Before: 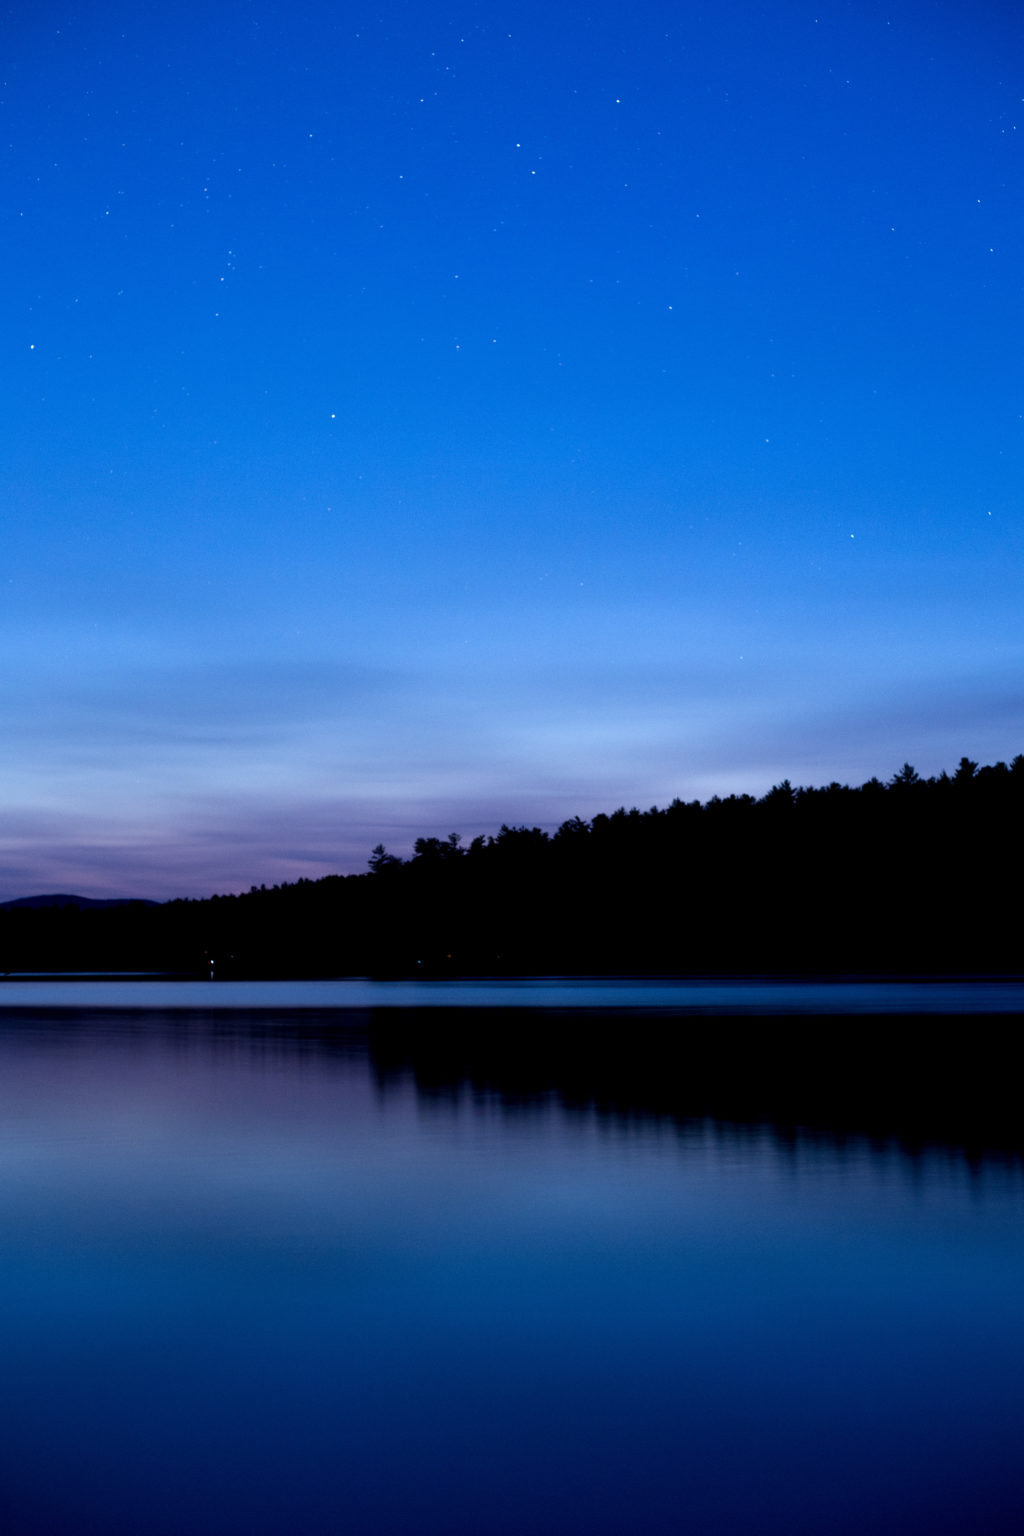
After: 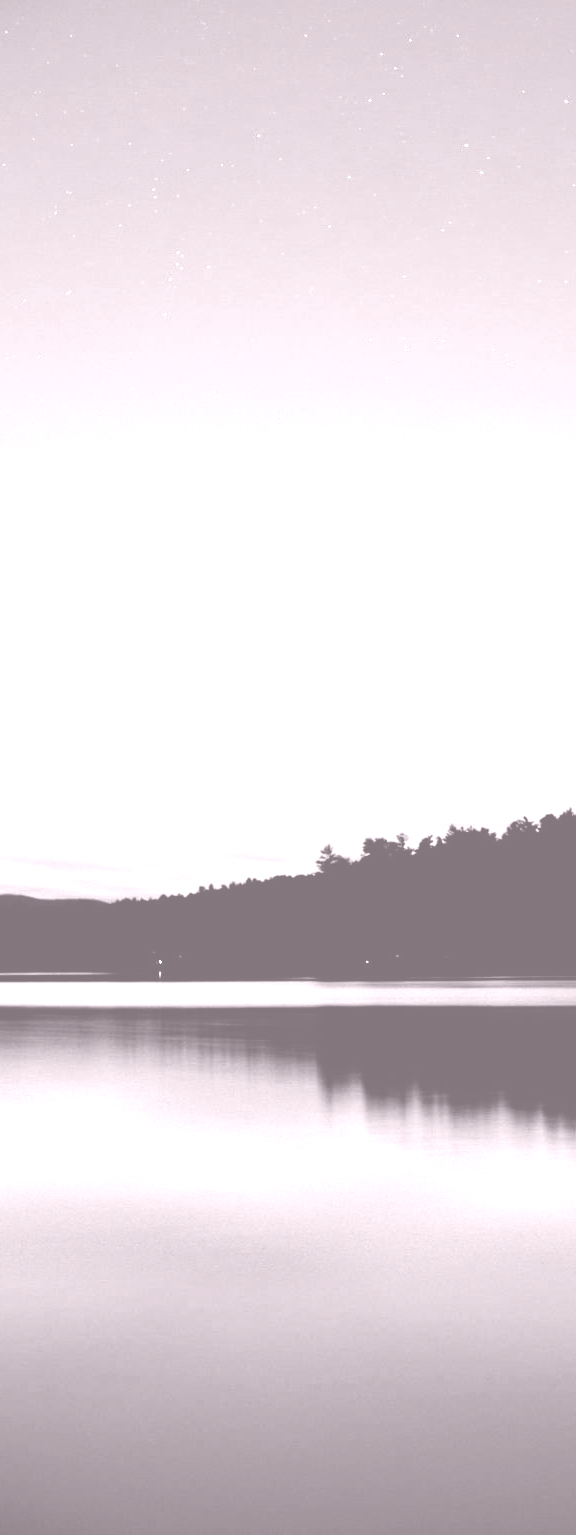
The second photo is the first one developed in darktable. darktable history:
base curve: curves: ch0 [(0, 0) (0.036, 0.025) (0.121, 0.166) (0.206, 0.329) (0.605, 0.79) (1, 1)], preserve colors none
crop: left 5.114%, right 38.589%
colorize: hue 25.2°, saturation 83%, source mix 82%, lightness 79%, version 1
tone equalizer: -7 EV 0.15 EV, -6 EV 0.6 EV, -5 EV 1.15 EV, -4 EV 1.33 EV, -3 EV 1.15 EV, -2 EV 0.6 EV, -1 EV 0.15 EV, mask exposure compensation -0.5 EV
